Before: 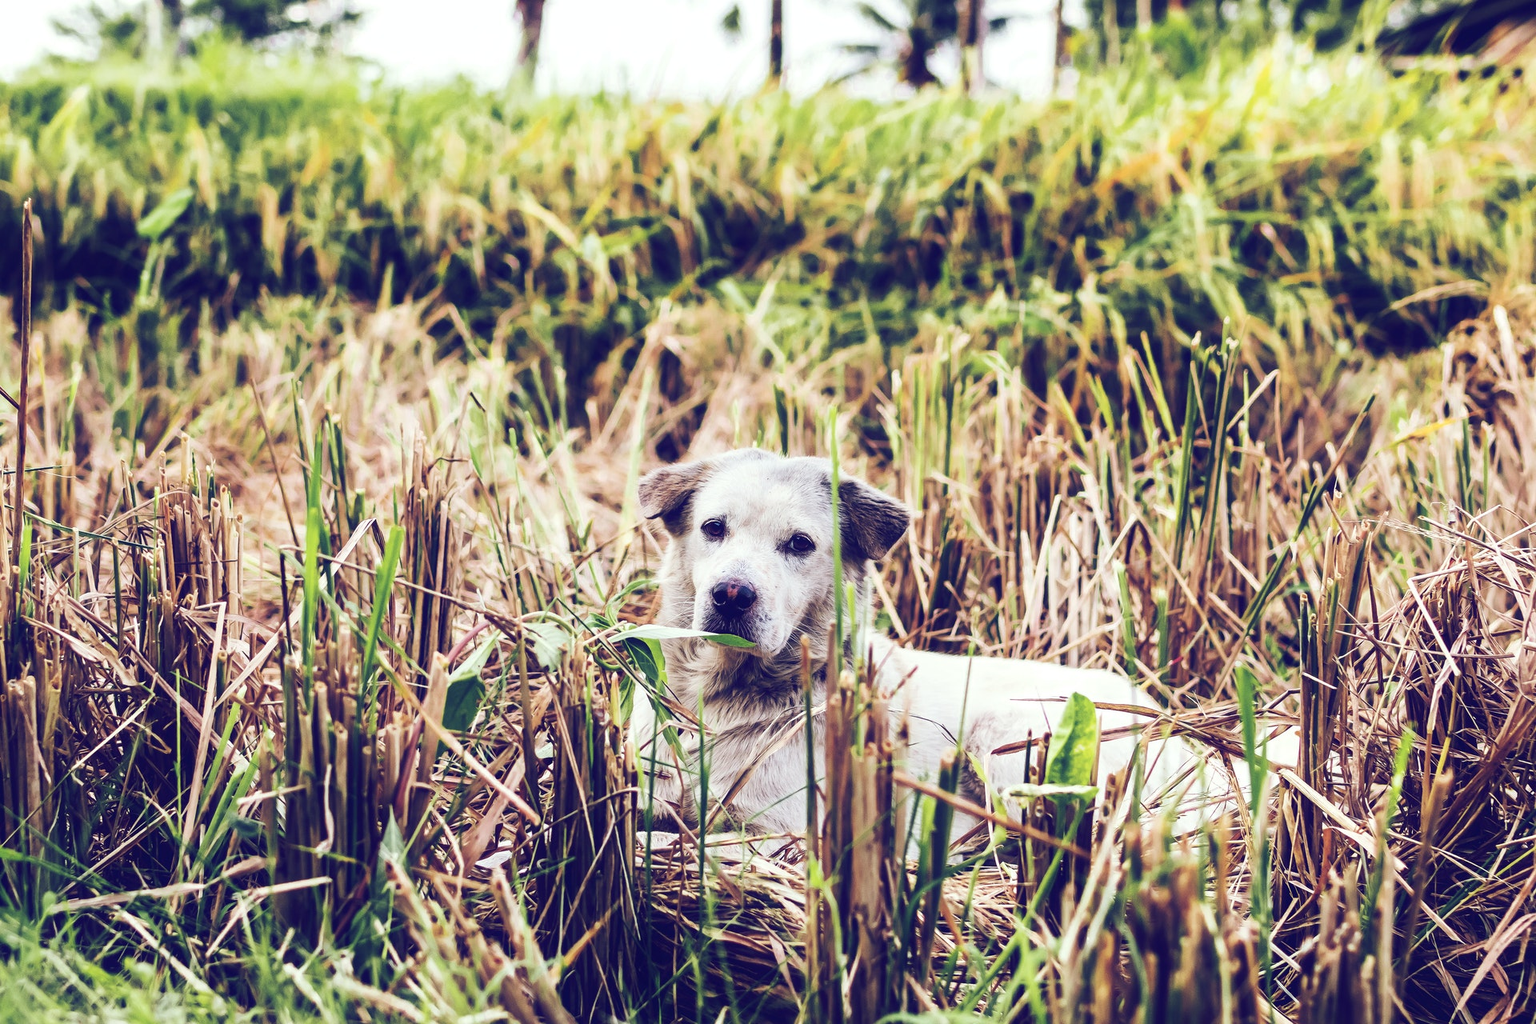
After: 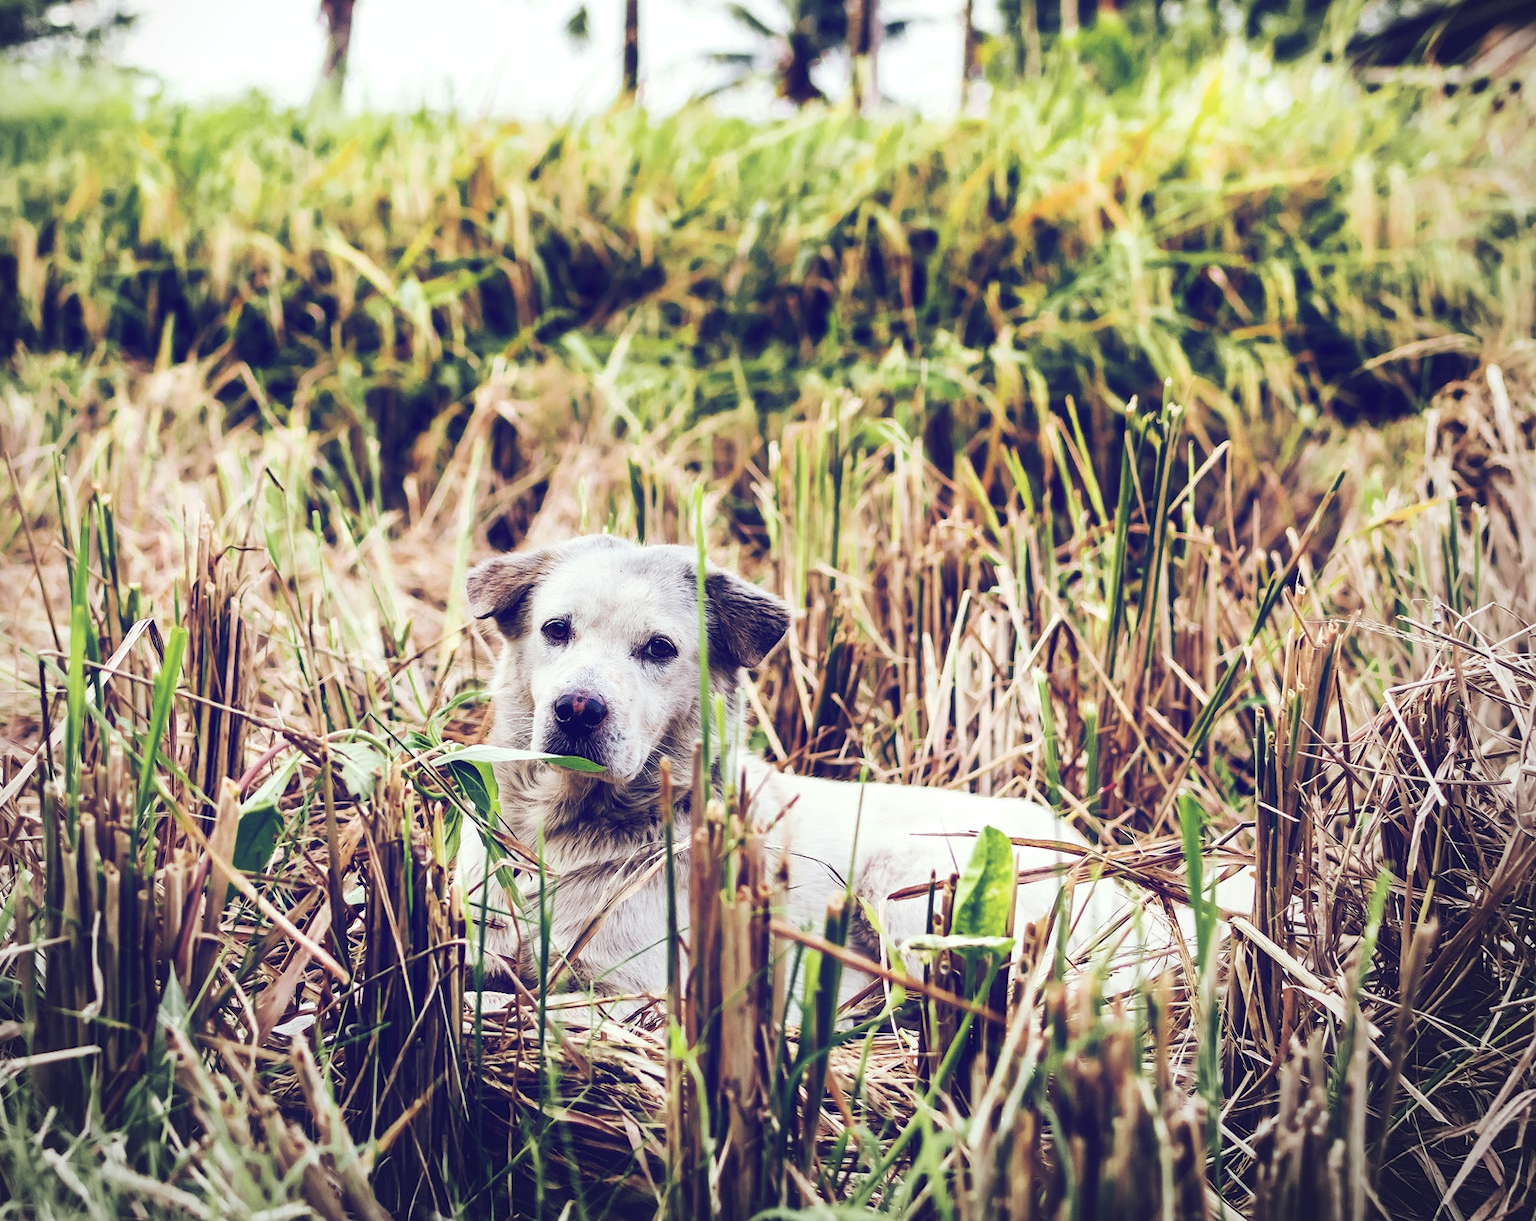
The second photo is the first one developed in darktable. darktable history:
crop: left 16.114%
vignetting: brightness -0.268, center (-0.068, -0.305)
